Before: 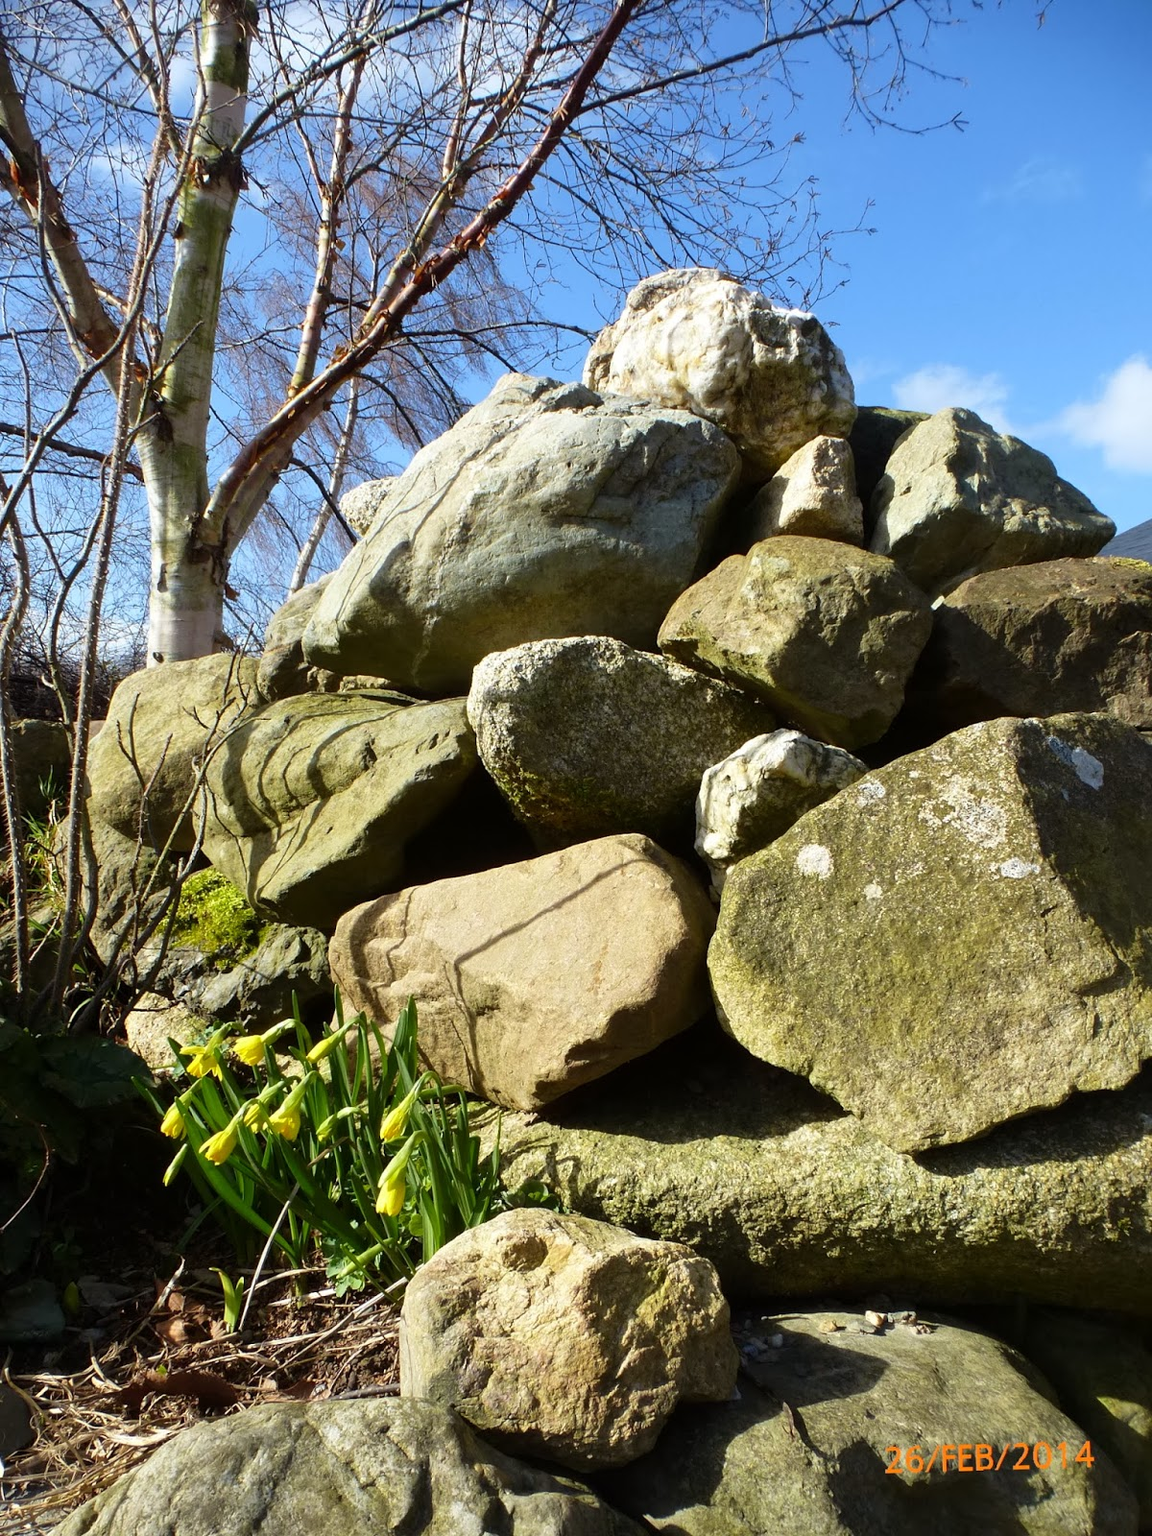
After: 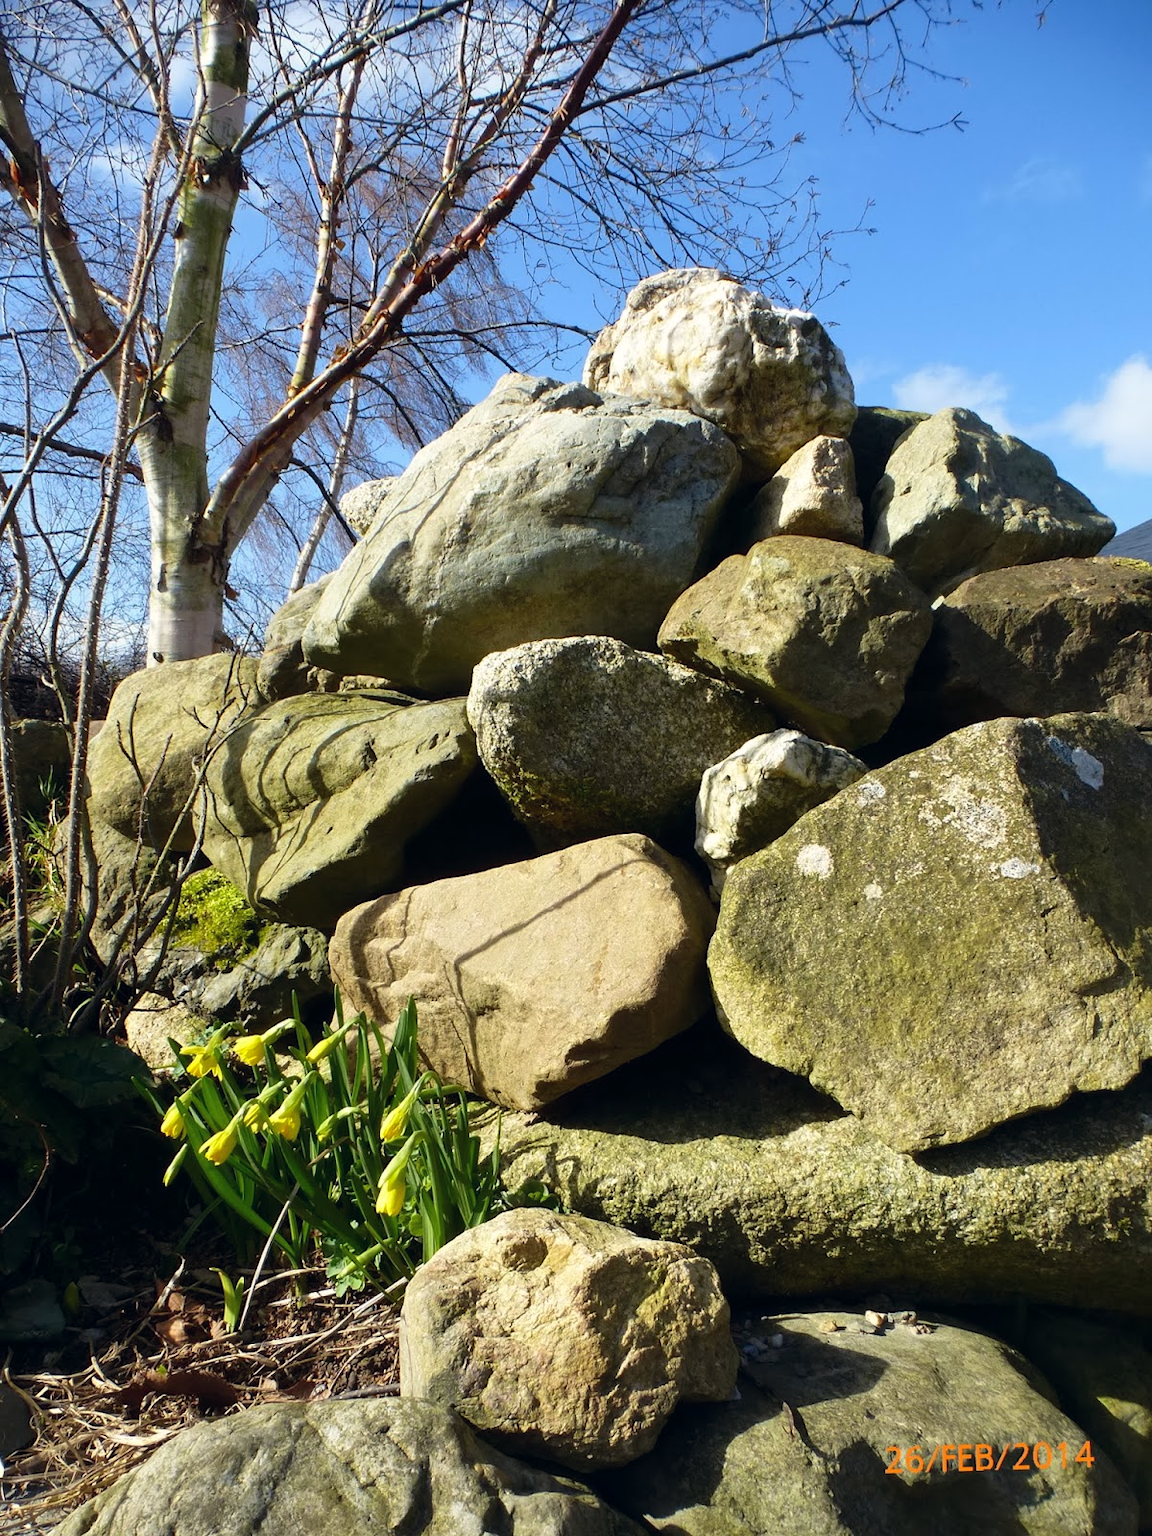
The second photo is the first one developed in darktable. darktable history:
color correction: highlights a* 0.394, highlights b* 2.65, shadows a* -1.07, shadows b* -4.35
